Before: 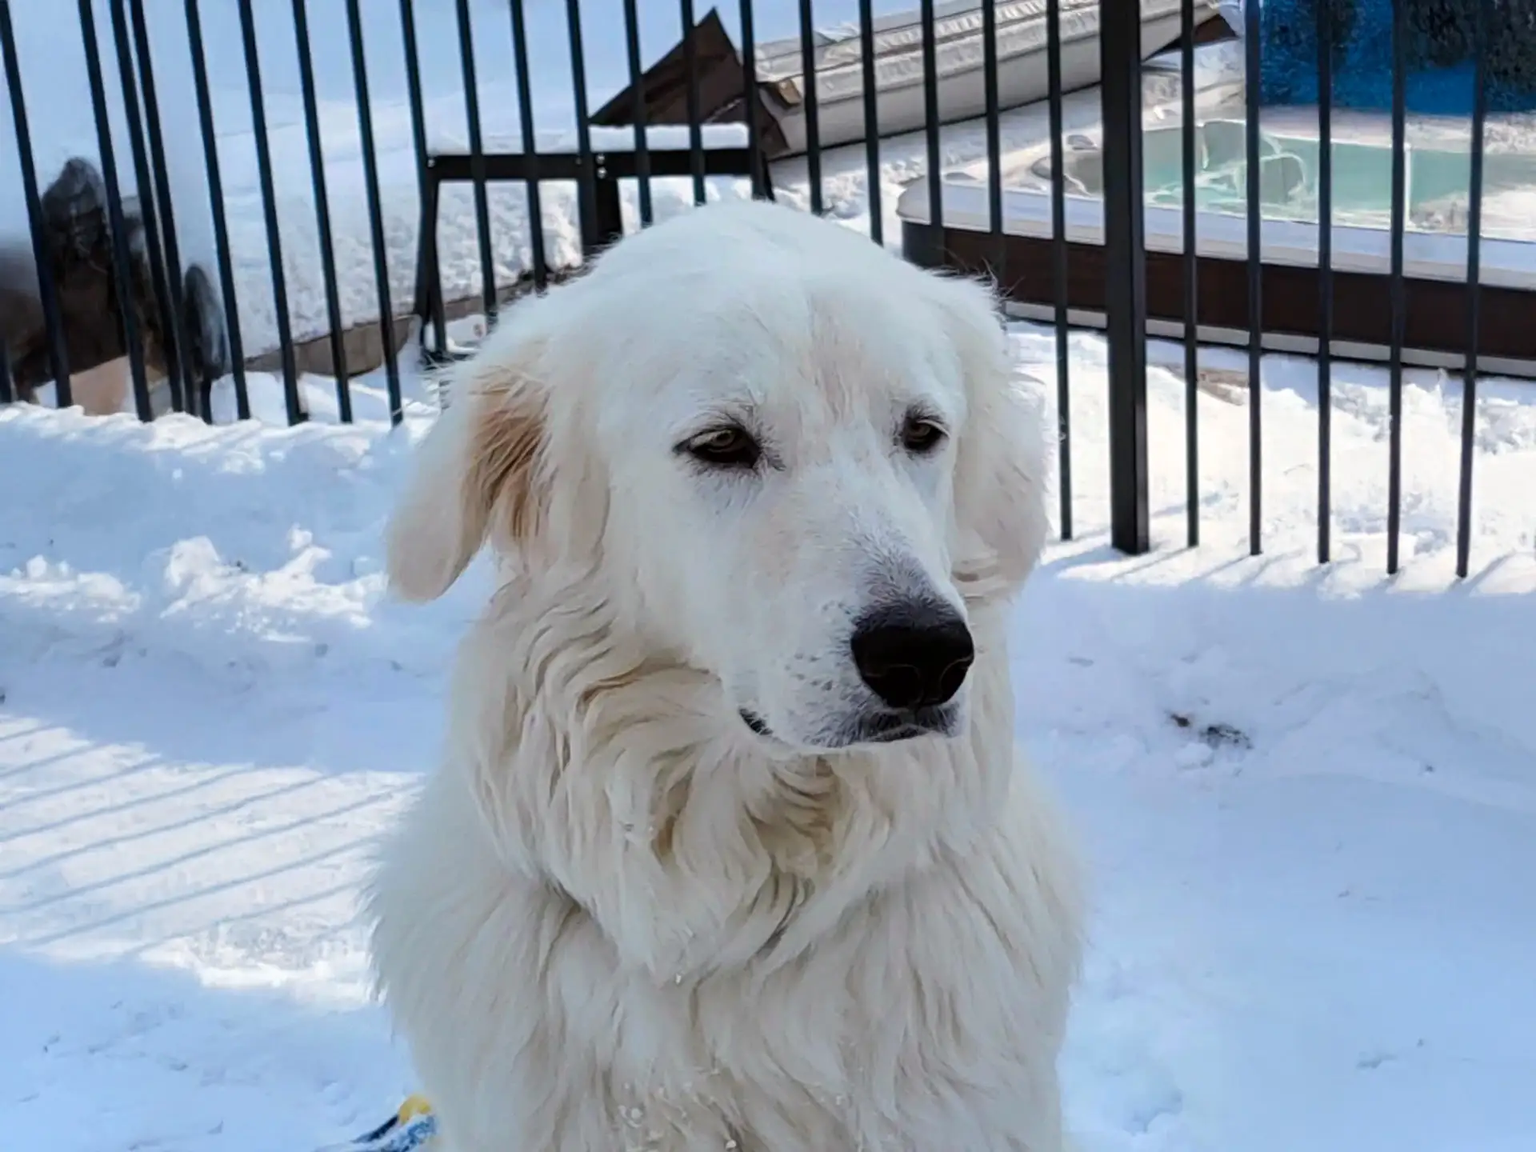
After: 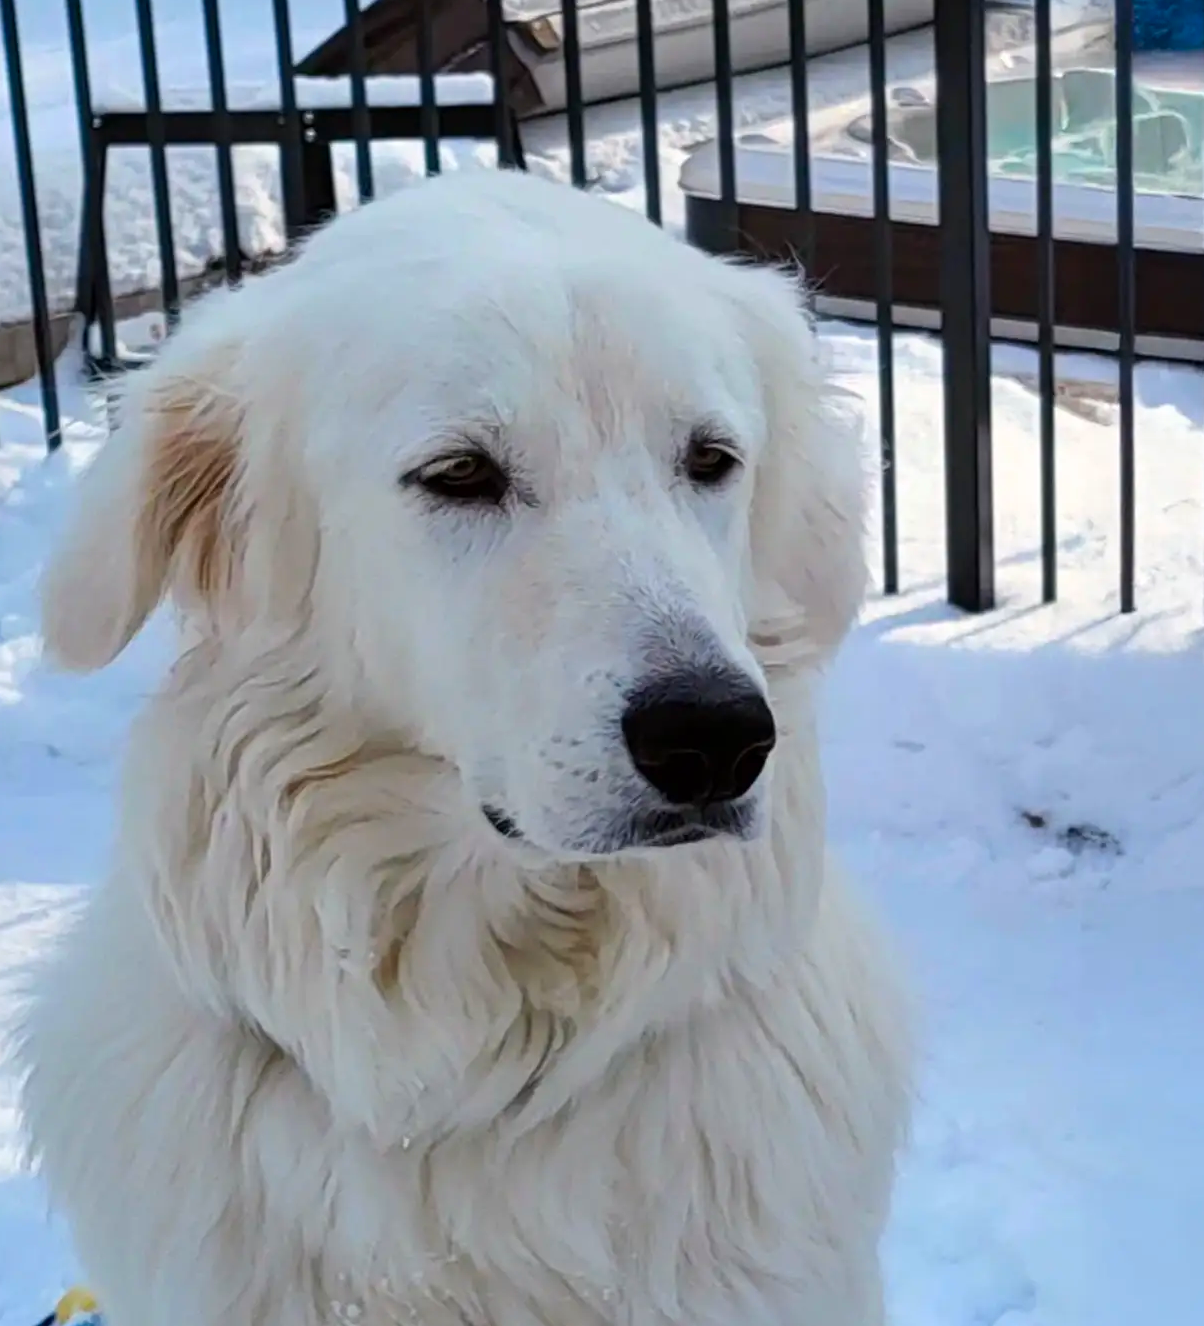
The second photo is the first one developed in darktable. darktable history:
contrast brightness saturation: saturation 0.179
crop and rotate: left 23.052%, top 5.648%, right 14.239%, bottom 2.268%
